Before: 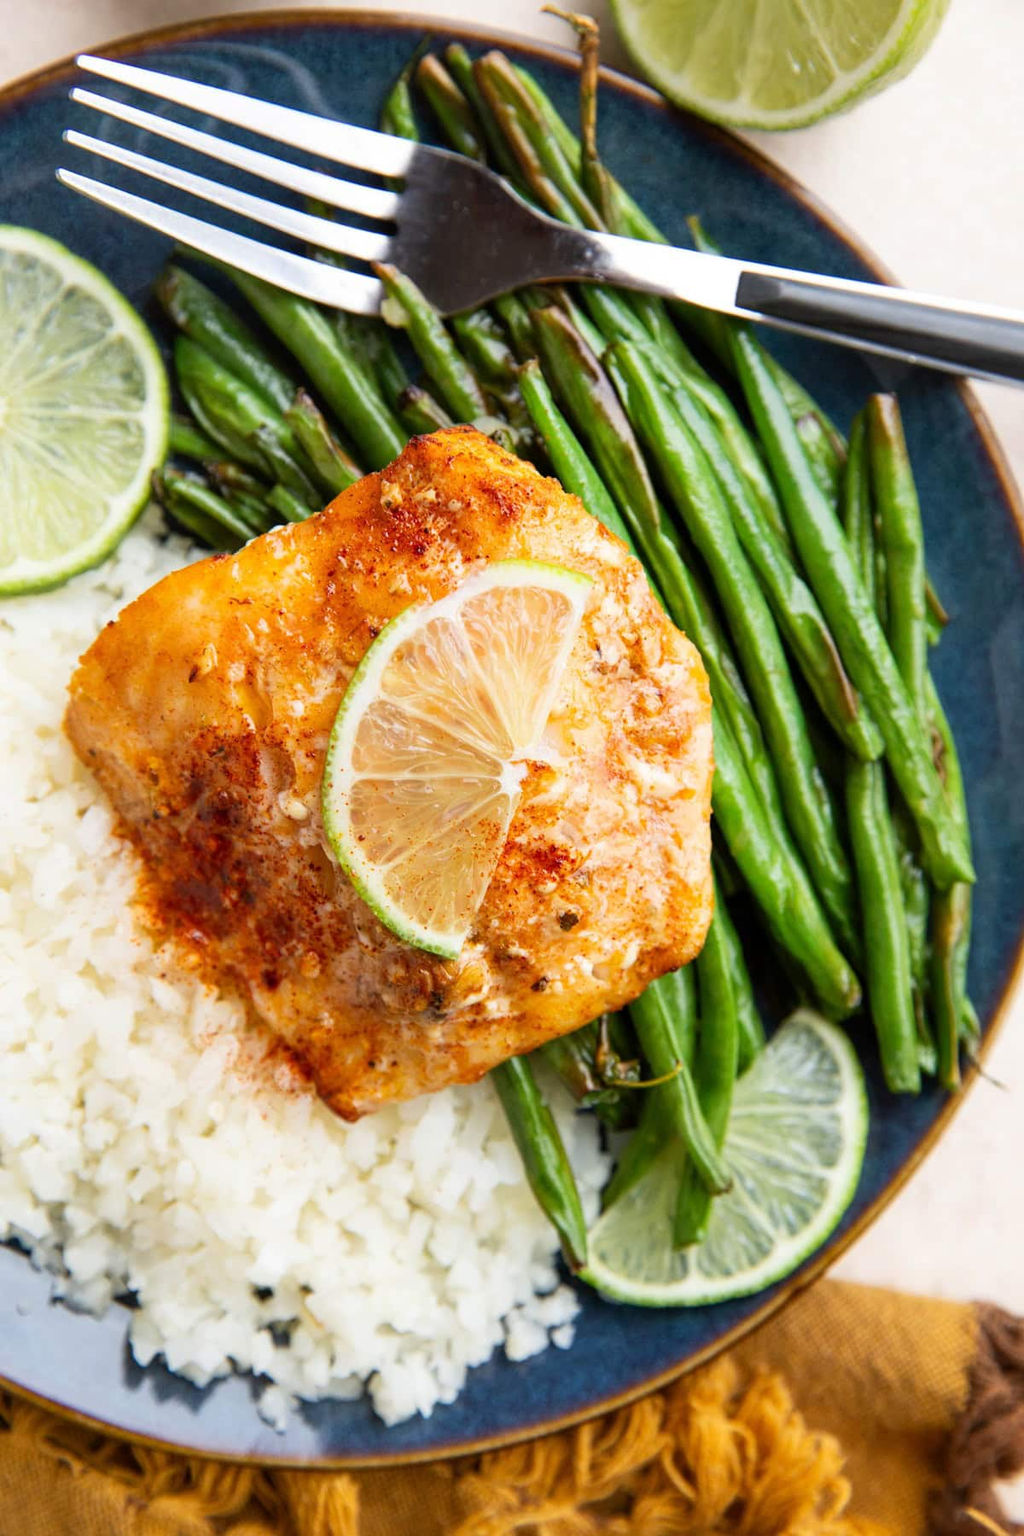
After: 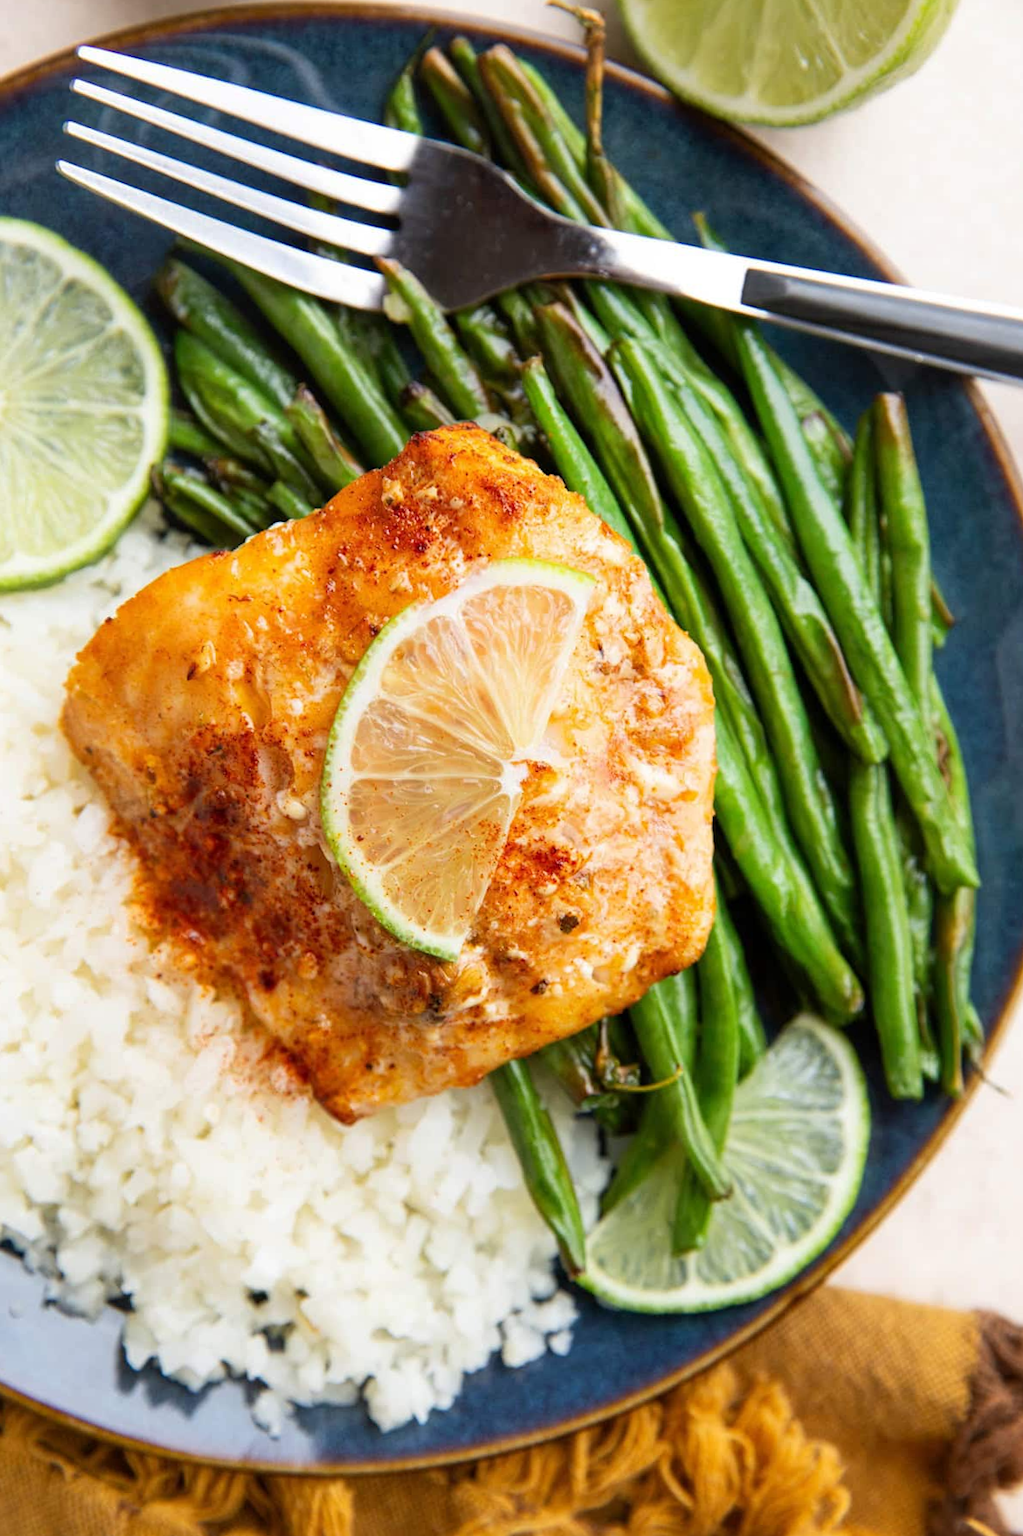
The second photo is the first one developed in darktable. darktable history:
crop and rotate: angle -0.362°
